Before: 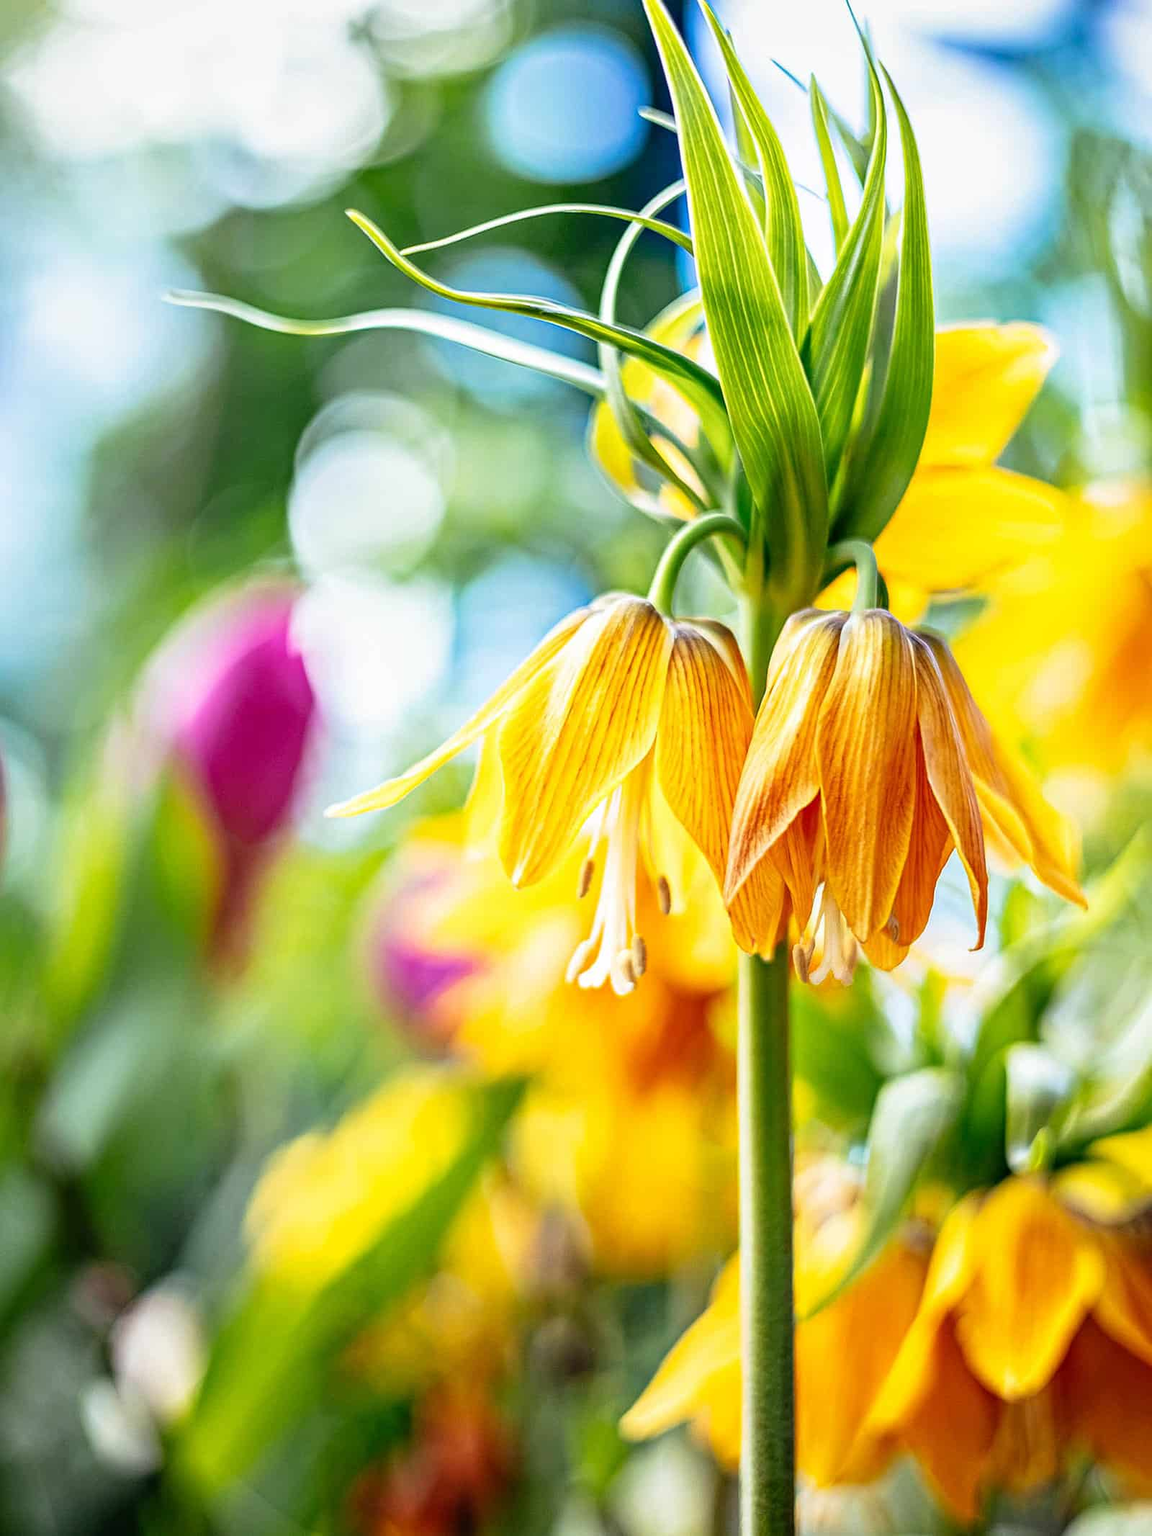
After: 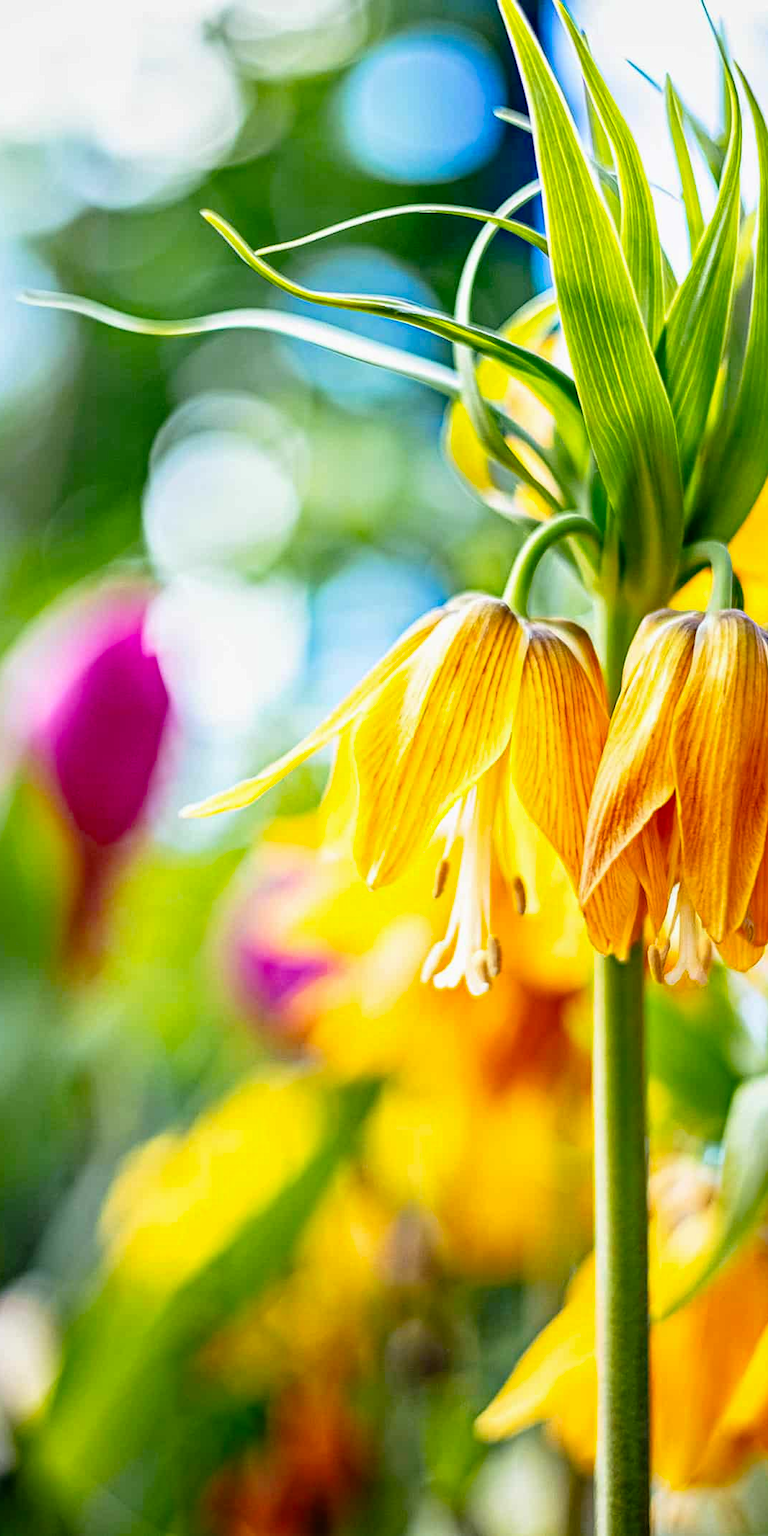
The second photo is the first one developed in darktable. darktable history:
crop and rotate: left 12.673%, right 20.66%
color balance rgb: linear chroma grading › shadows -8%, linear chroma grading › global chroma 10%, perceptual saturation grading › global saturation 2%, perceptual saturation grading › highlights -2%, perceptual saturation grading › mid-tones 4%, perceptual saturation grading › shadows 8%, perceptual brilliance grading › global brilliance 2%, perceptual brilliance grading › highlights -4%, global vibrance 16%, saturation formula JzAzBz (2021)
